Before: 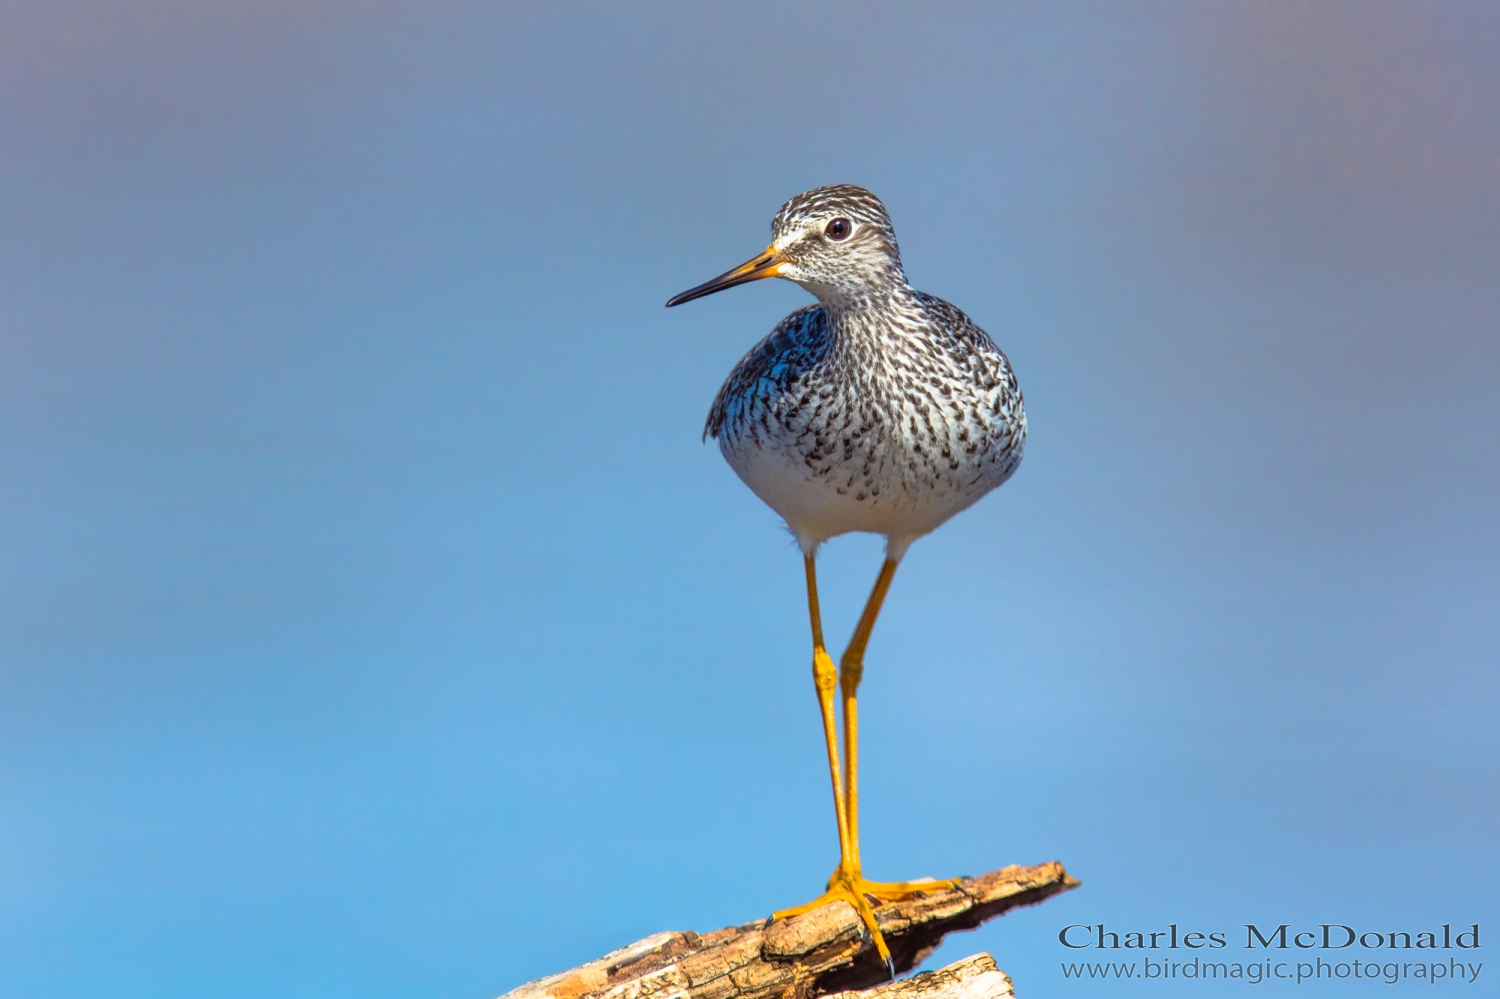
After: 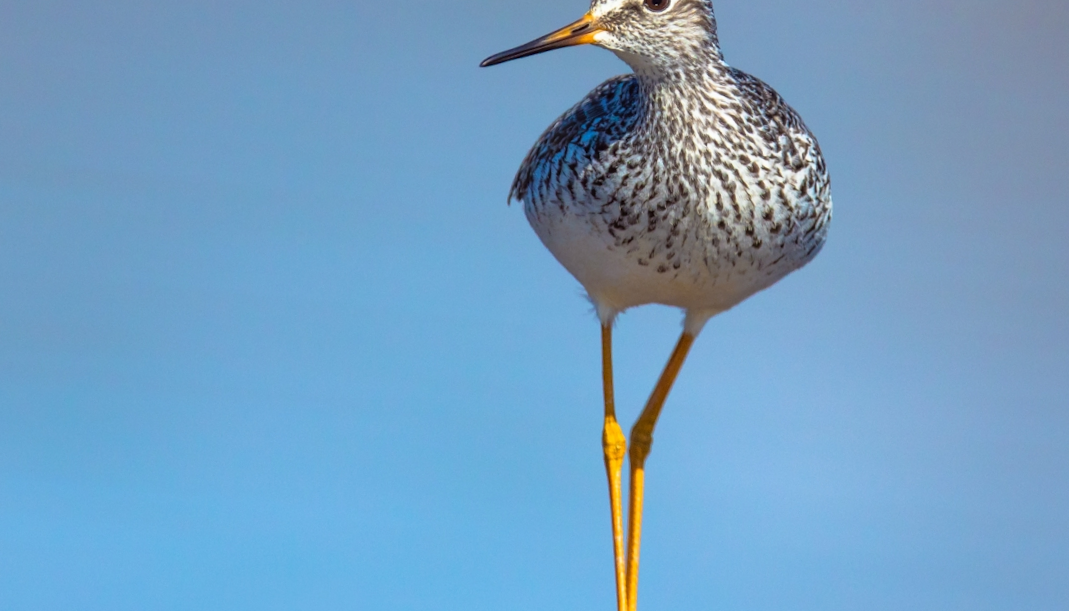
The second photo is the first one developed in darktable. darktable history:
crop and rotate: angle -3.82°, left 9.733%, top 21.02%, right 11.974%, bottom 11.827%
